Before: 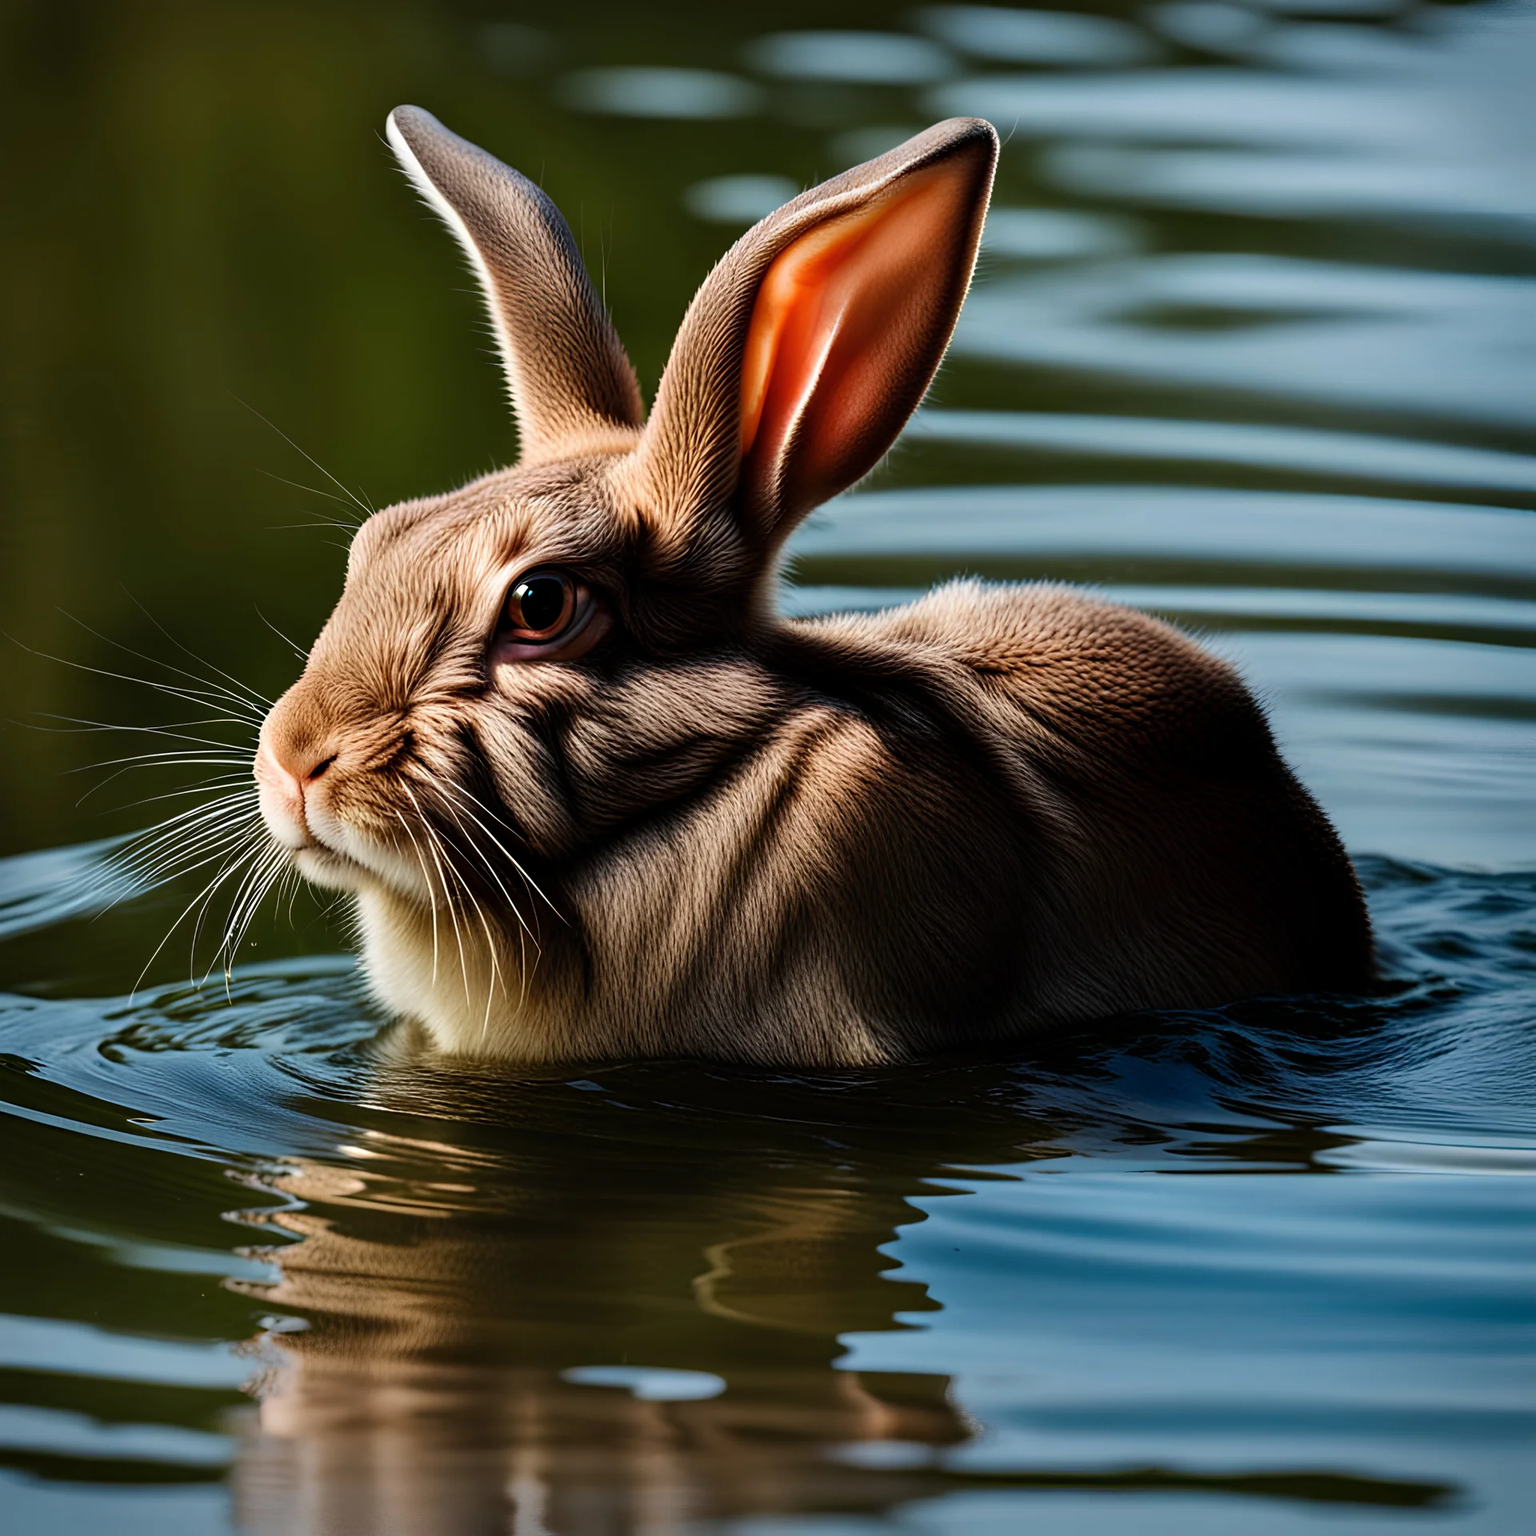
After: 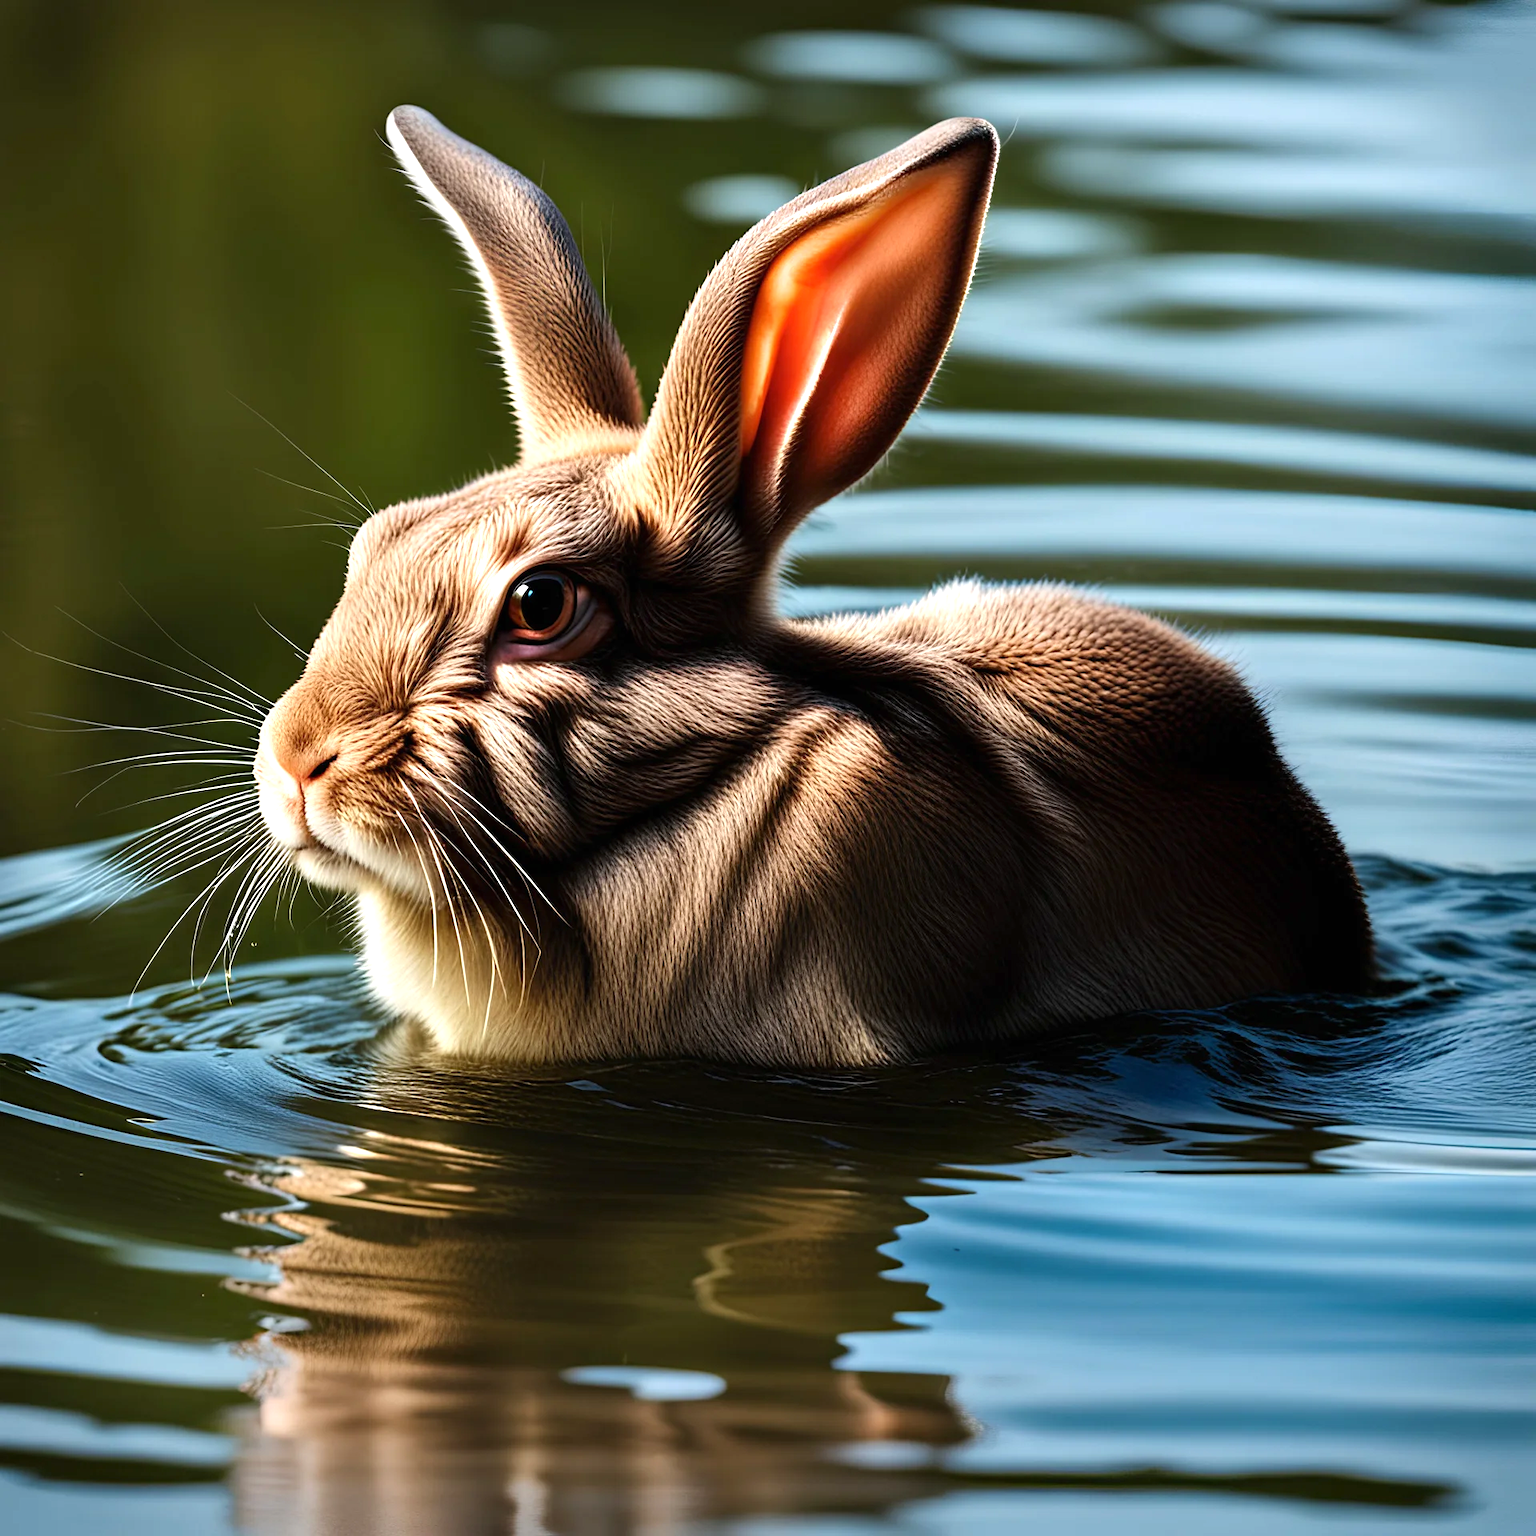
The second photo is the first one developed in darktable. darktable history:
exposure: black level correction 0, exposure 0.687 EV, compensate exposure bias true, compensate highlight preservation false
